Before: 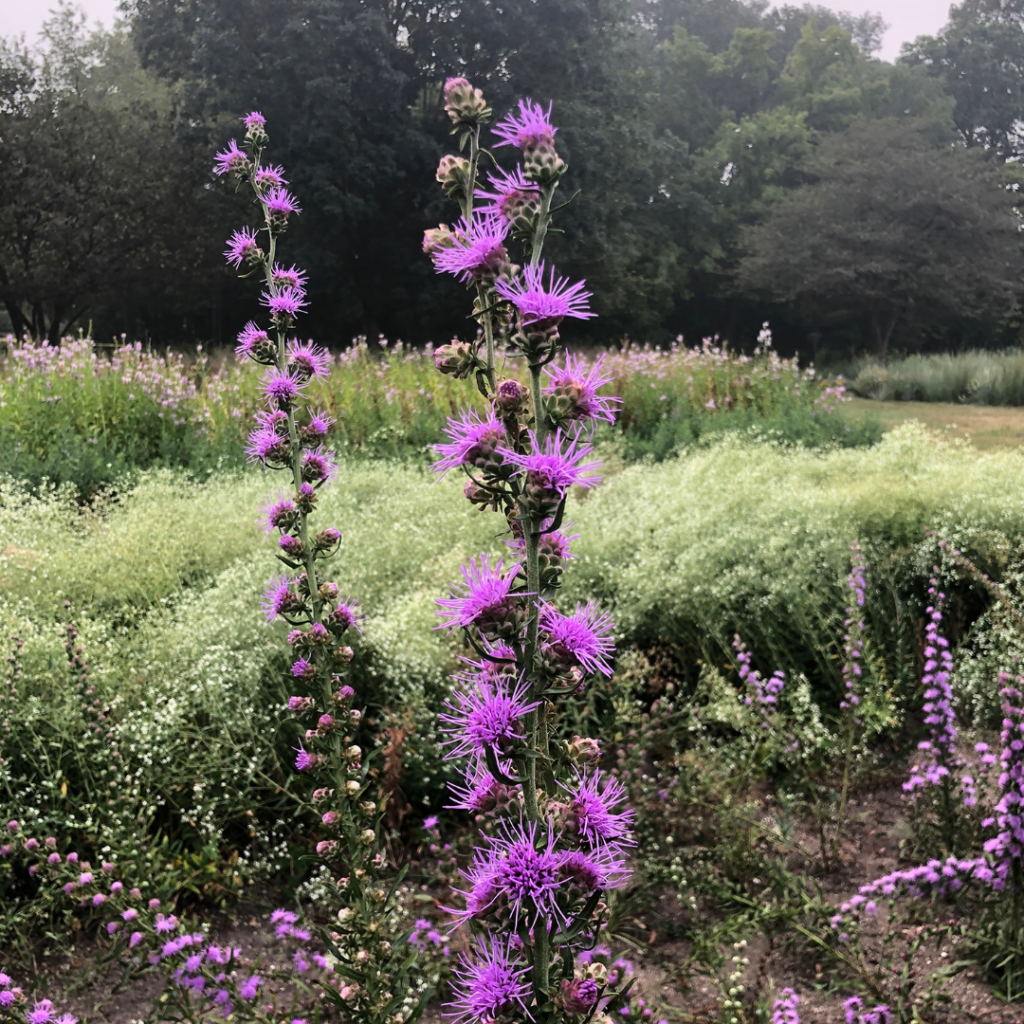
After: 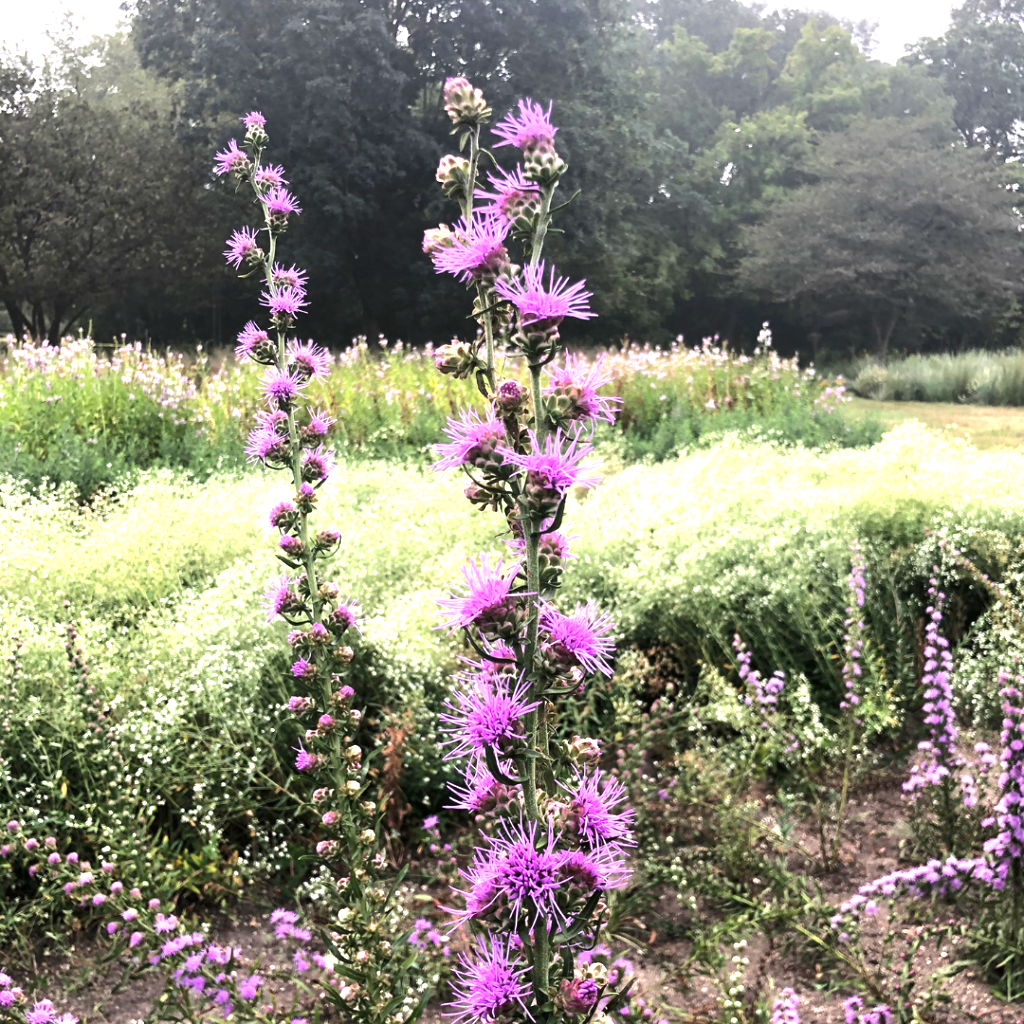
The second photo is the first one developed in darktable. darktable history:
exposure: black level correction 0, exposure 1.199 EV, compensate highlight preservation false
tone equalizer: edges refinement/feathering 500, mask exposure compensation -1.57 EV, preserve details no
